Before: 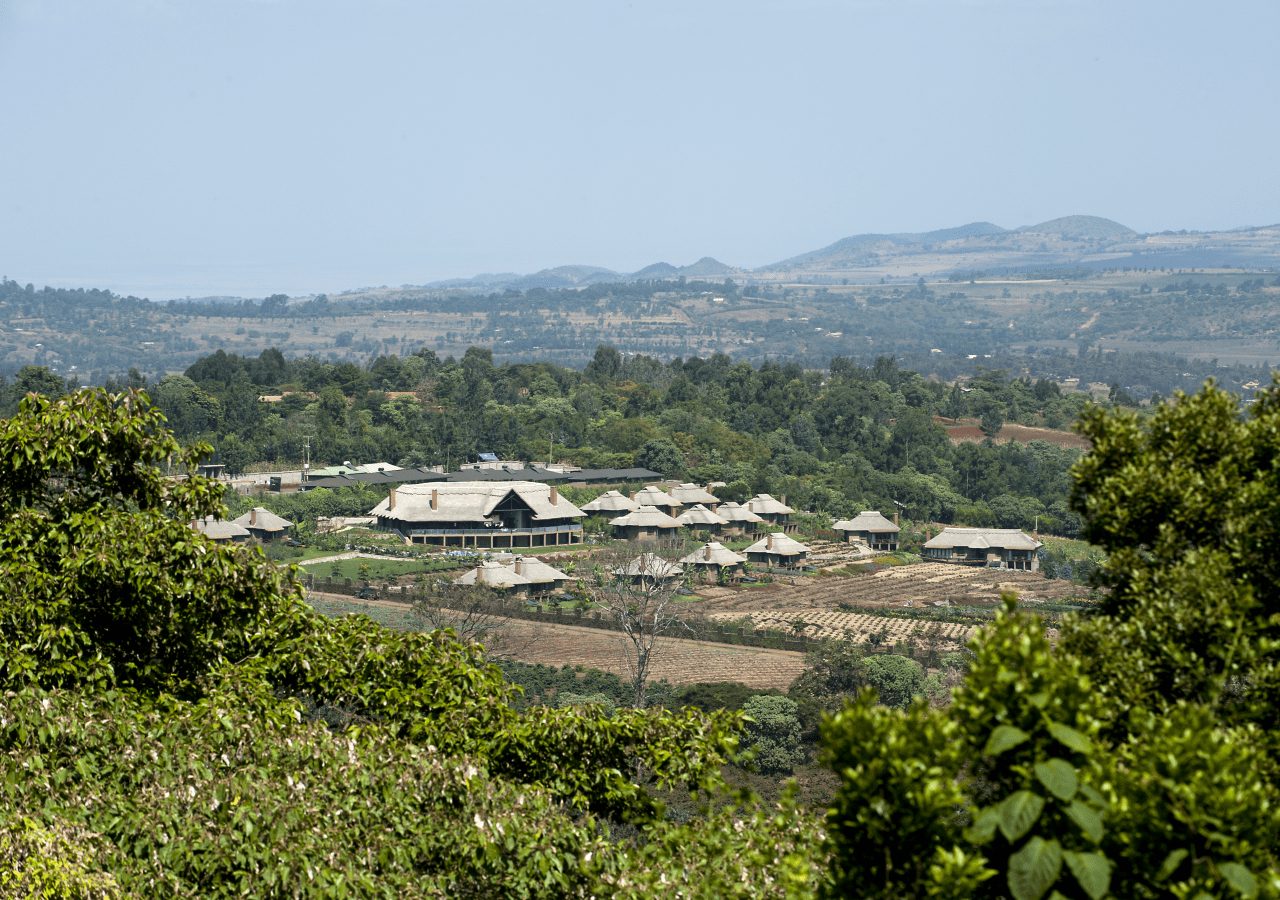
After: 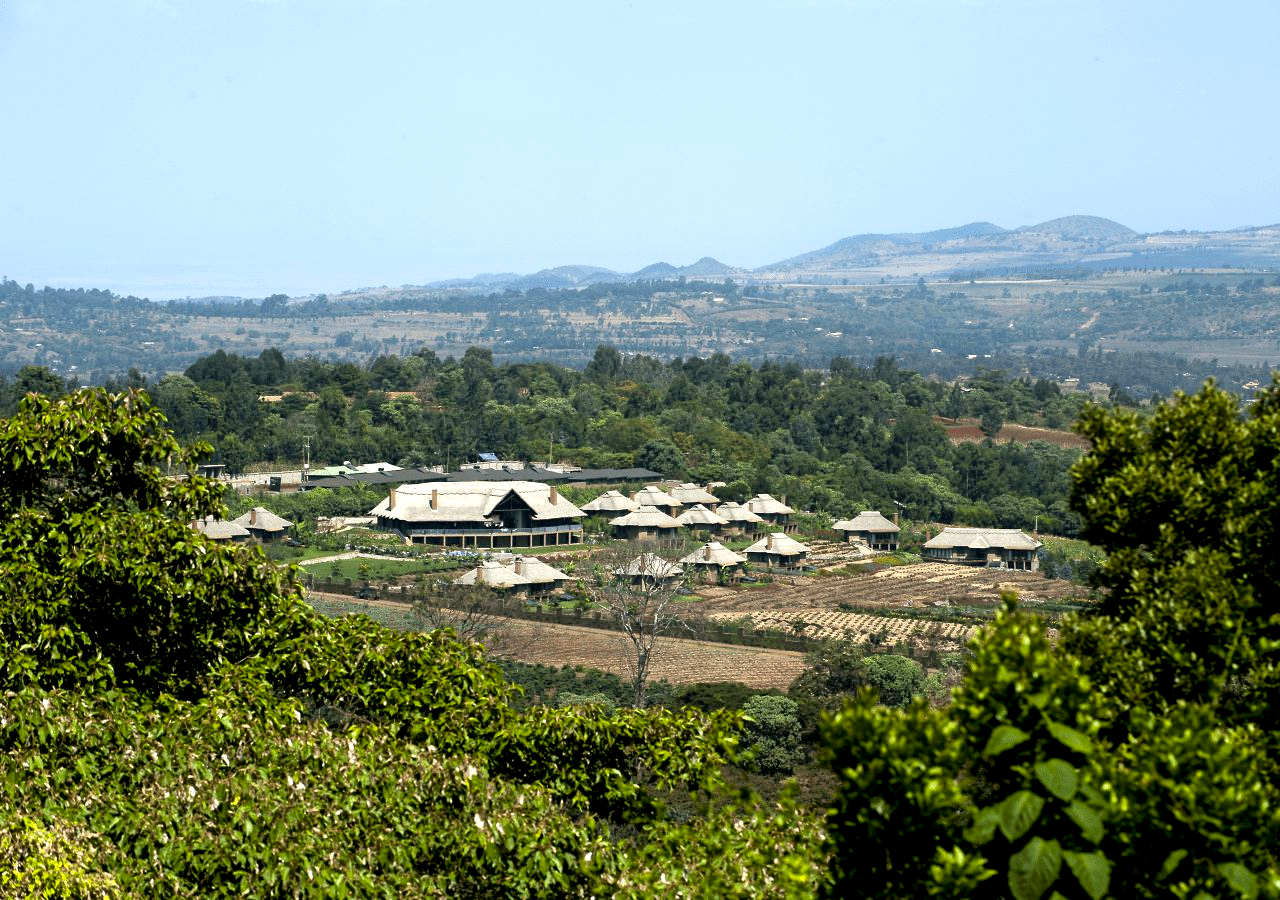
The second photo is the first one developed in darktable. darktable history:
color balance: lift [0.991, 1, 1, 1], gamma [0.996, 1, 1, 1], input saturation 98.52%, contrast 20.34%, output saturation 103.72%
contrast equalizer: octaves 7, y [[0.6 ×6], [0.55 ×6], [0 ×6], [0 ×6], [0 ×6]], mix -0.2
